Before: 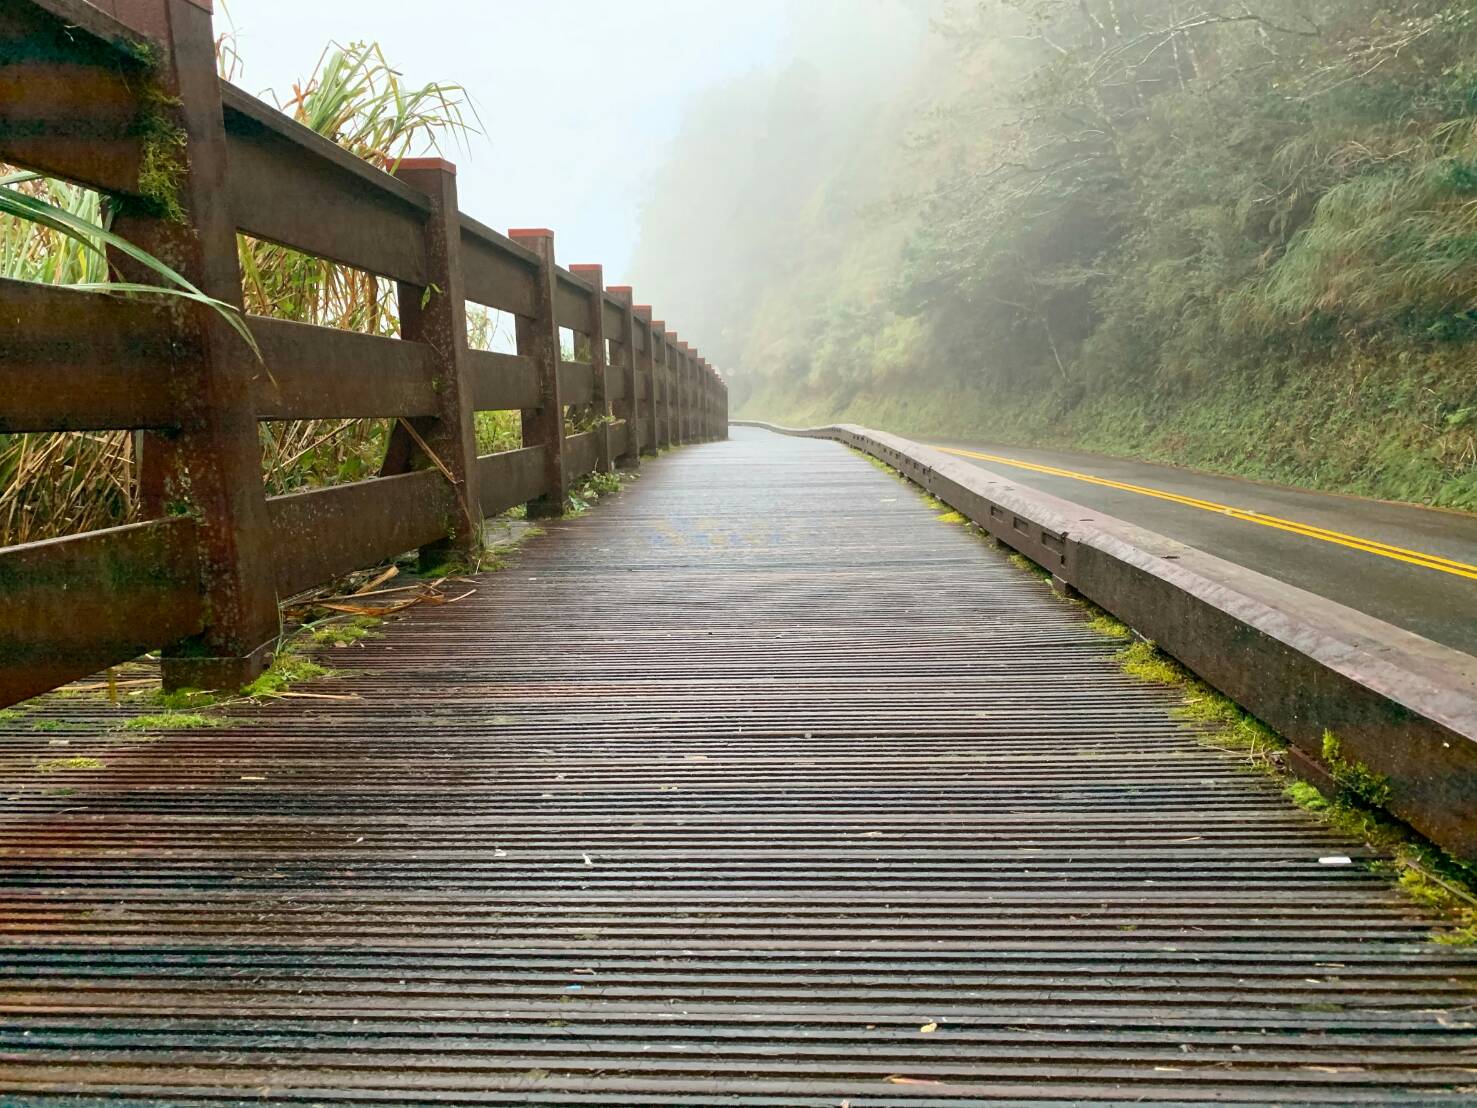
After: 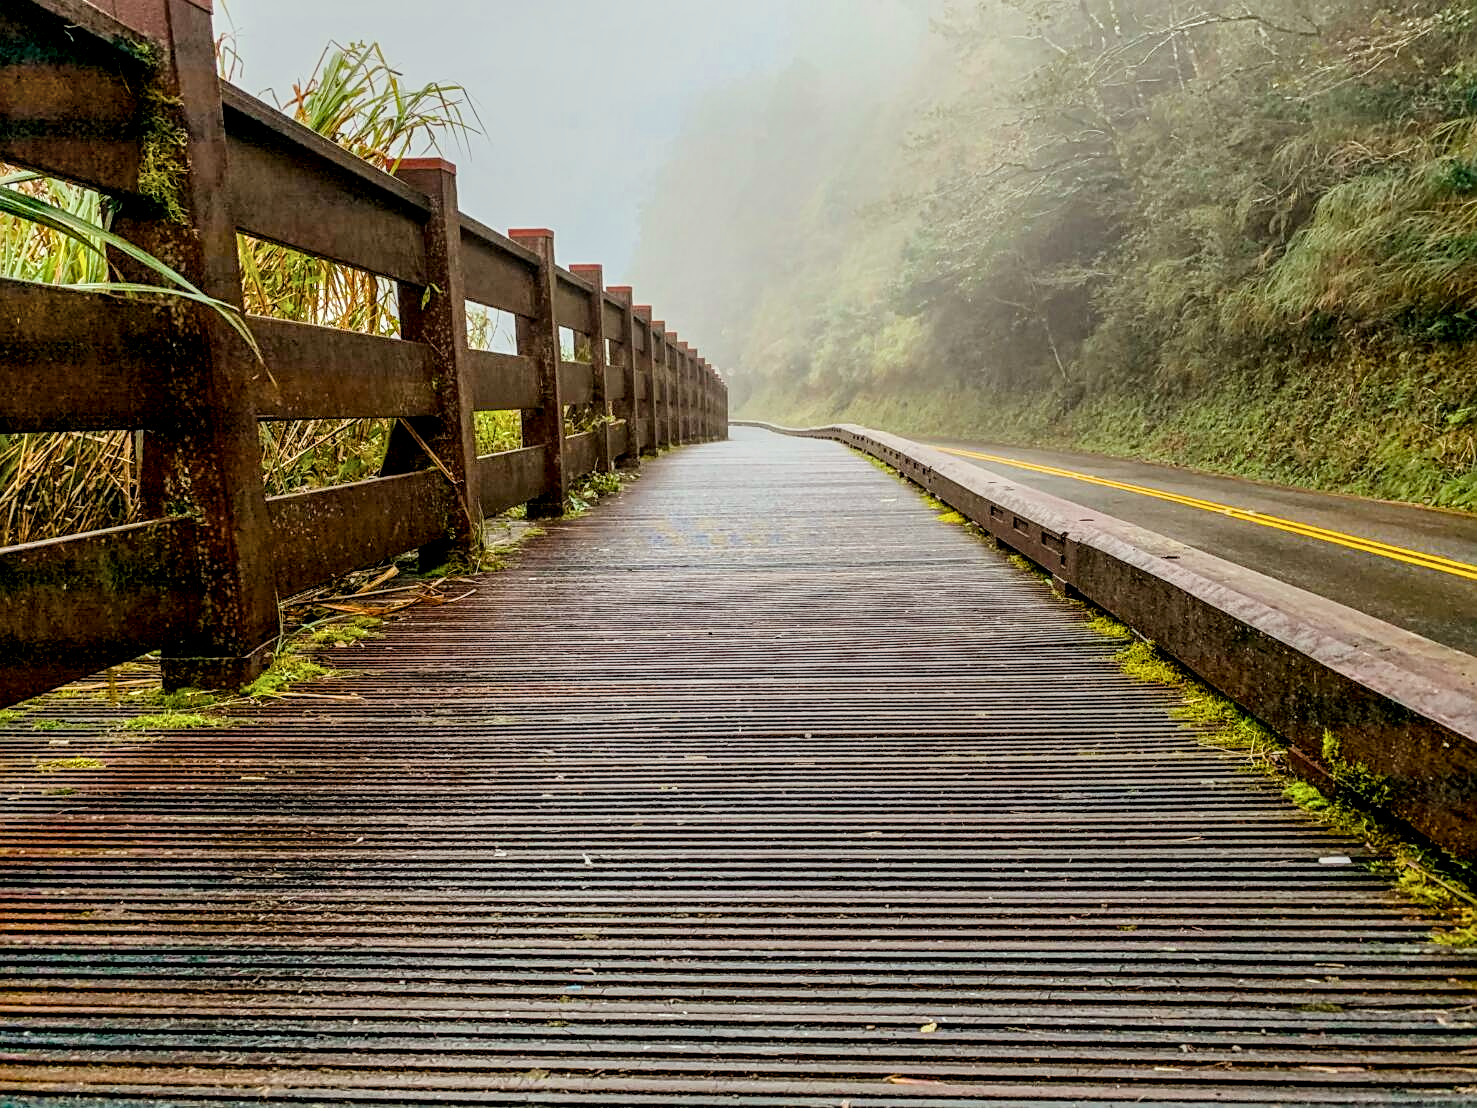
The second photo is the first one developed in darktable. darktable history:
tone equalizer: on, module defaults
filmic rgb: black relative exposure -7.65 EV, white relative exposure 4.56 EV, hardness 3.61
sharpen: on, module defaults
local contrast: highlights 2%, shadows 5%, detail 182%
color balance rgb: power › chroma 1.04%, power › hue 25.46°, global offset › luminance -0.269%, perceptual saturation grading › global saturation 19.978%, global vibrance 20%
